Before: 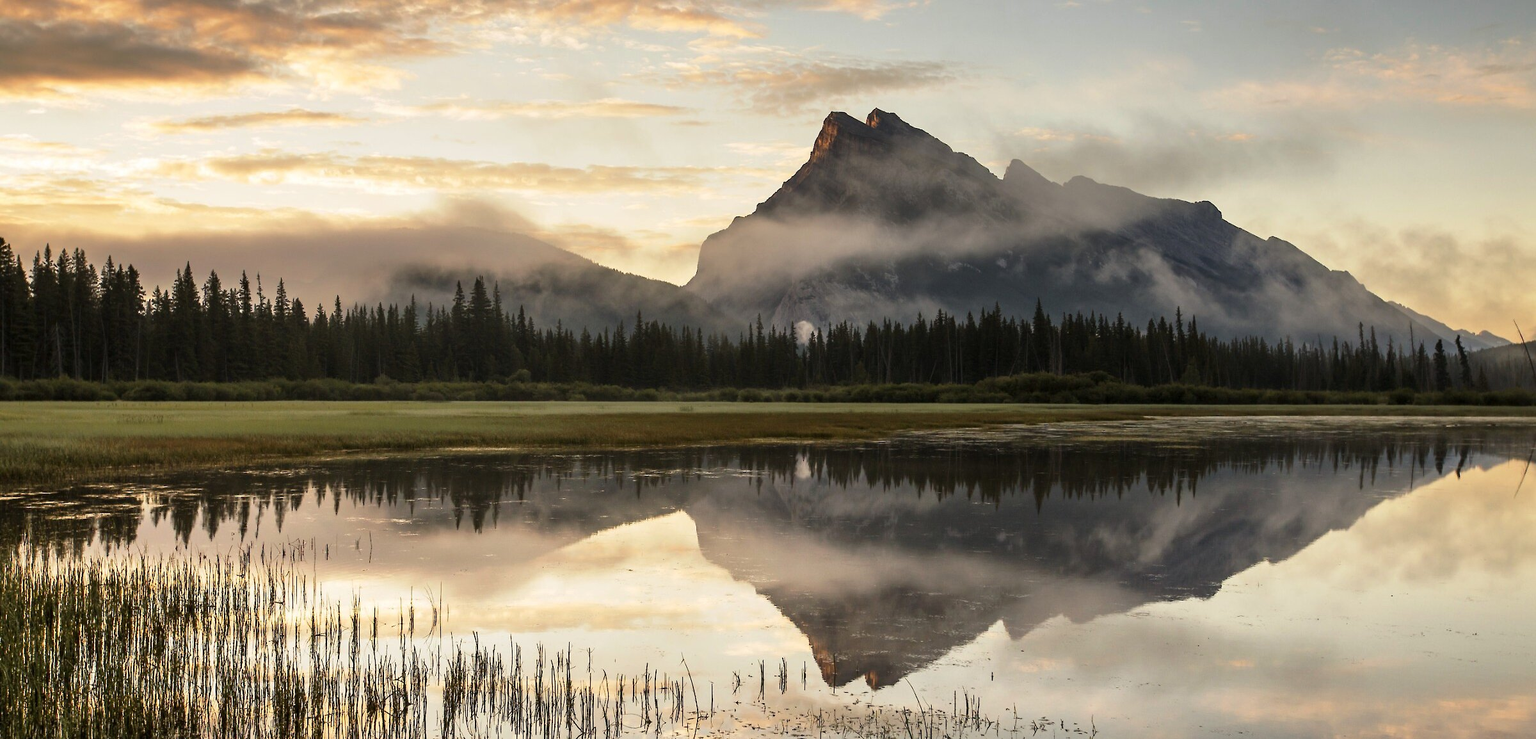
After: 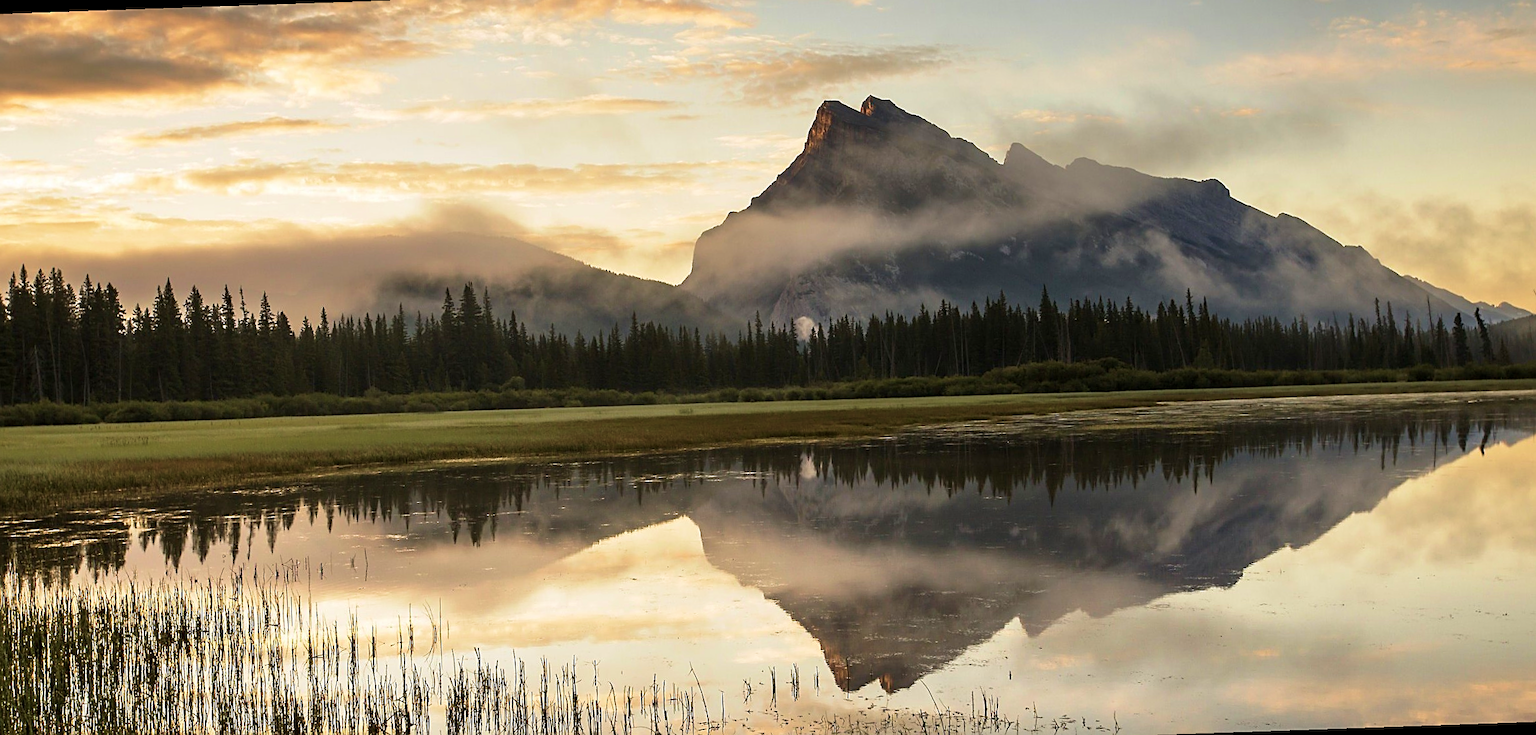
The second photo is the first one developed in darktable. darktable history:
rotate and perspective: rotation -2°, crop left 0.022, crop right 0.978, crop top 0.049, crop bottom 0.951
sharpen: on, module defaults
velvia: strength 36.57%
